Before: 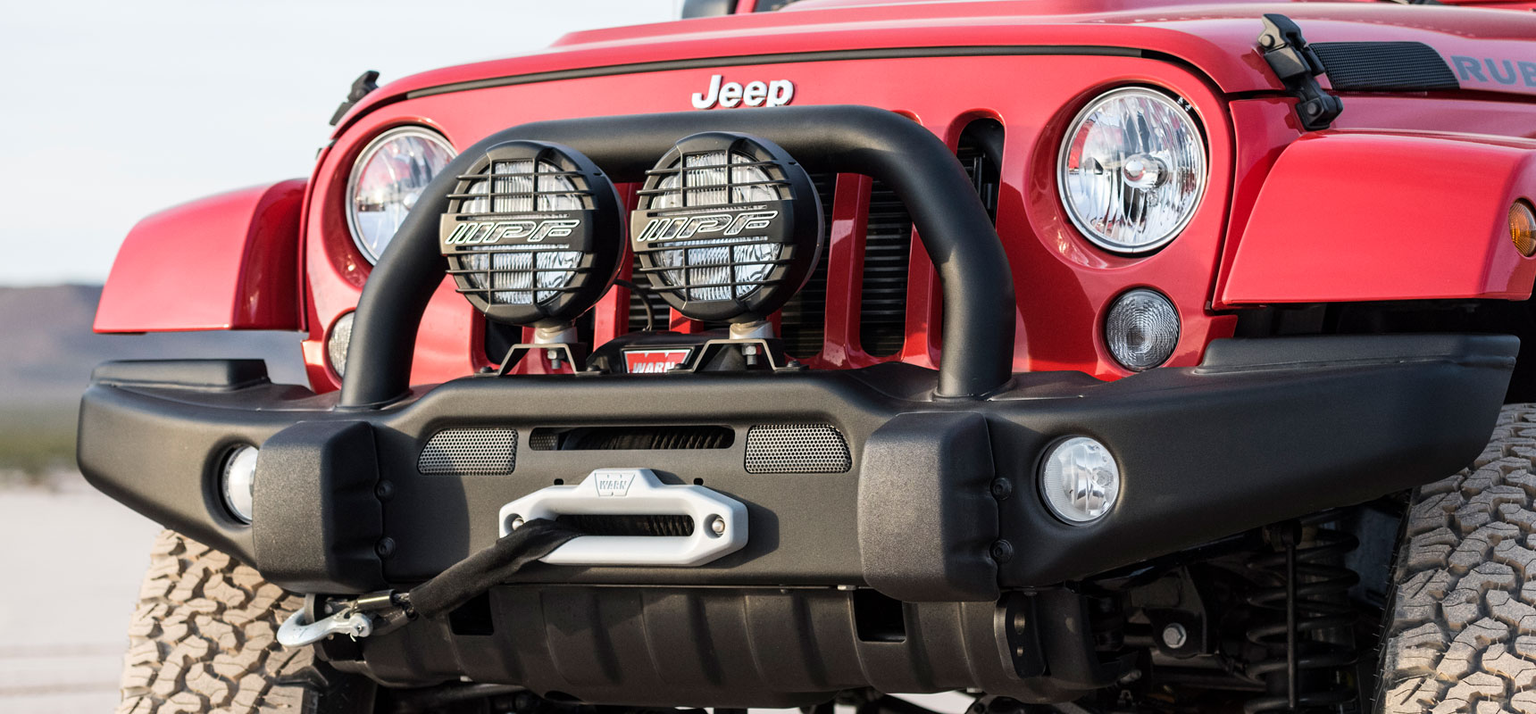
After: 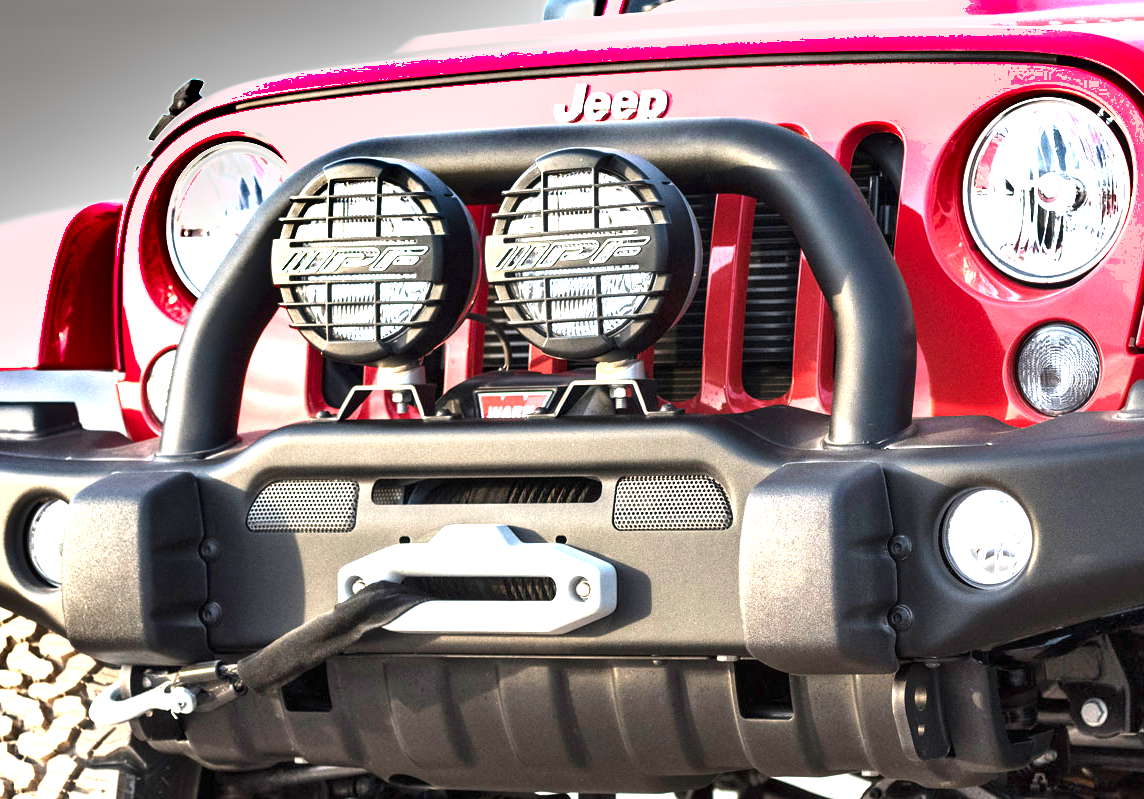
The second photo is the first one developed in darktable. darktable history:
crop and rotate: left 12.861%, right 20.591%
exposure: black level correction 0, exposure 1.742 EV, compensate highlight preservation false
shadows and highlights: shadows 43.74, white point adjustment -1.29, soften with gaussian
